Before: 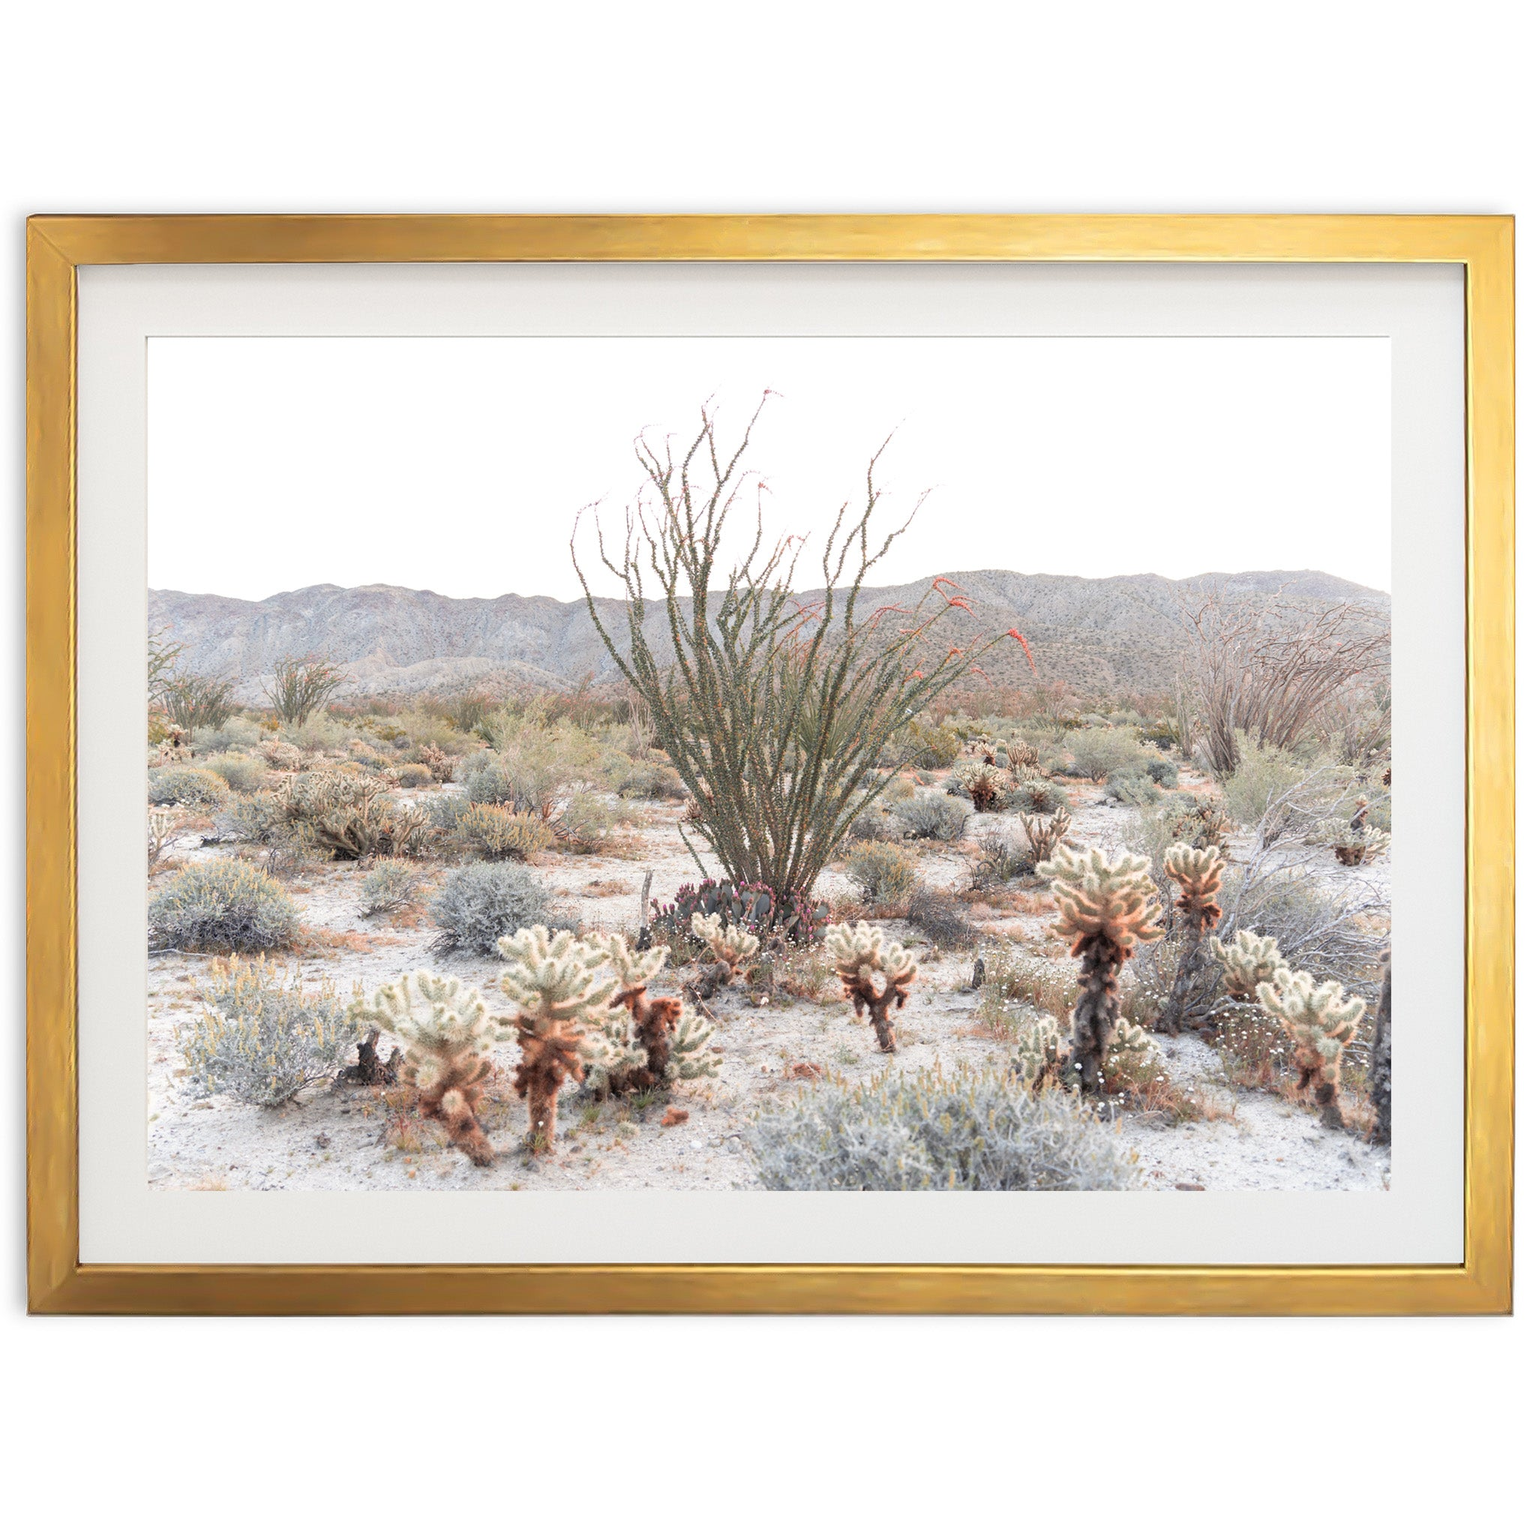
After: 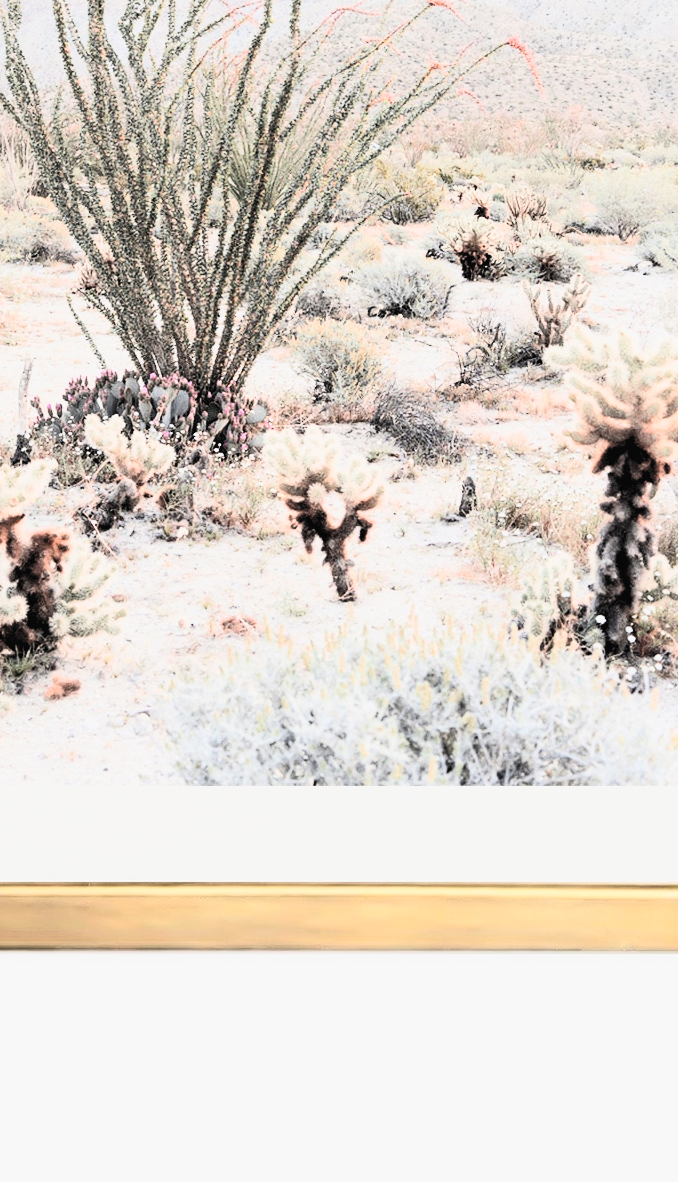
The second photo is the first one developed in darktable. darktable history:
contrast brightness saturation: contrast 0.43, brightness 0.56, saturation -0.19
crop: left 40.878%, top 39.176%, right 25.993%, bottom 3.081%
filmic rgb: black relative exposure -3.21 EV, white relative exposure 7.02 EV, hardness 1.46, contrast 1.35
